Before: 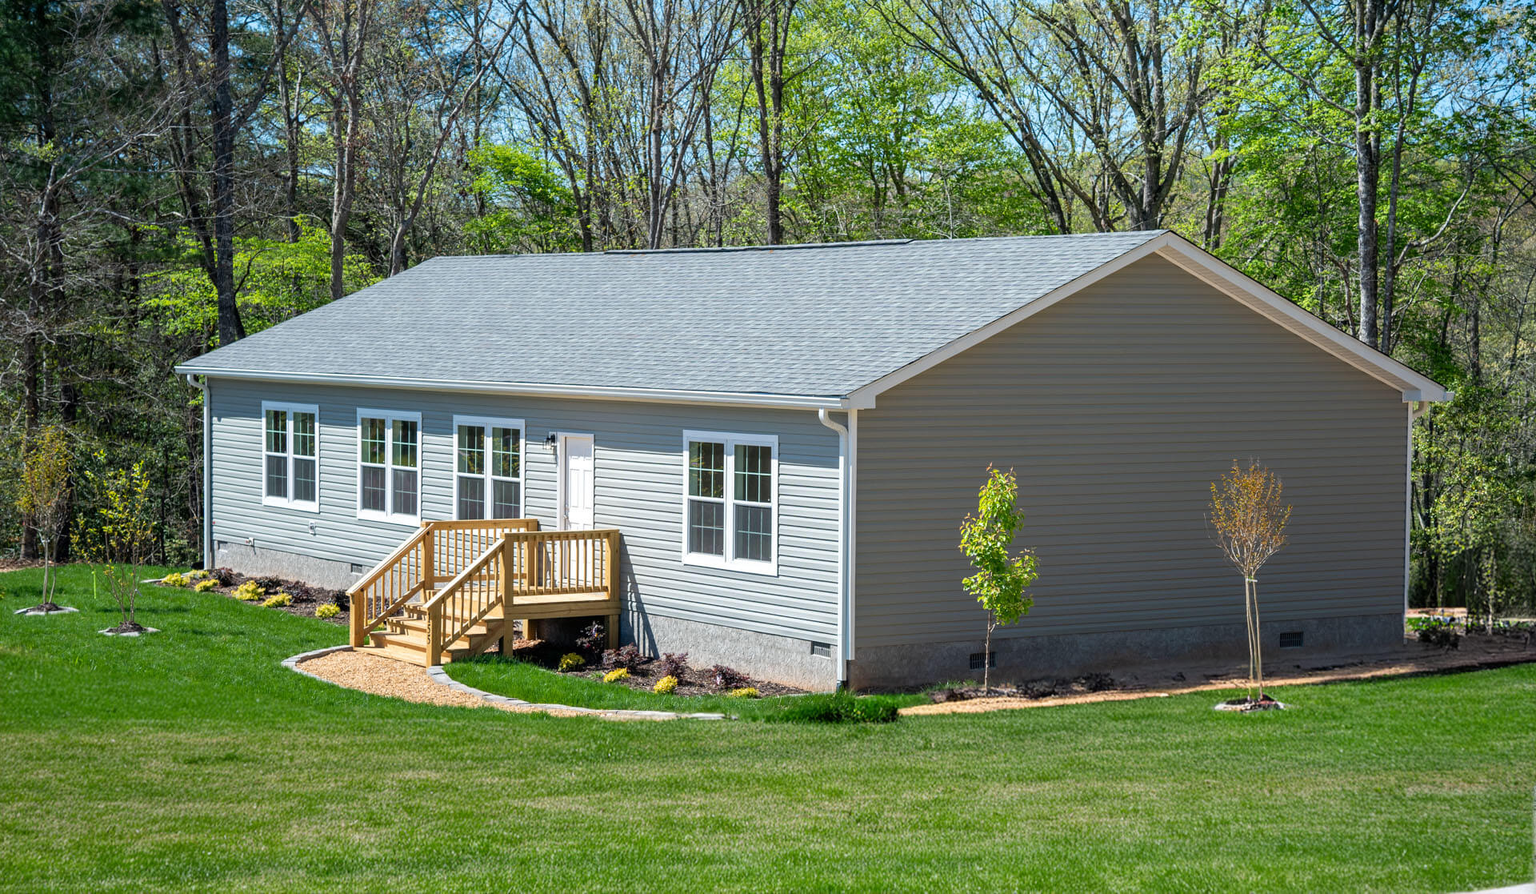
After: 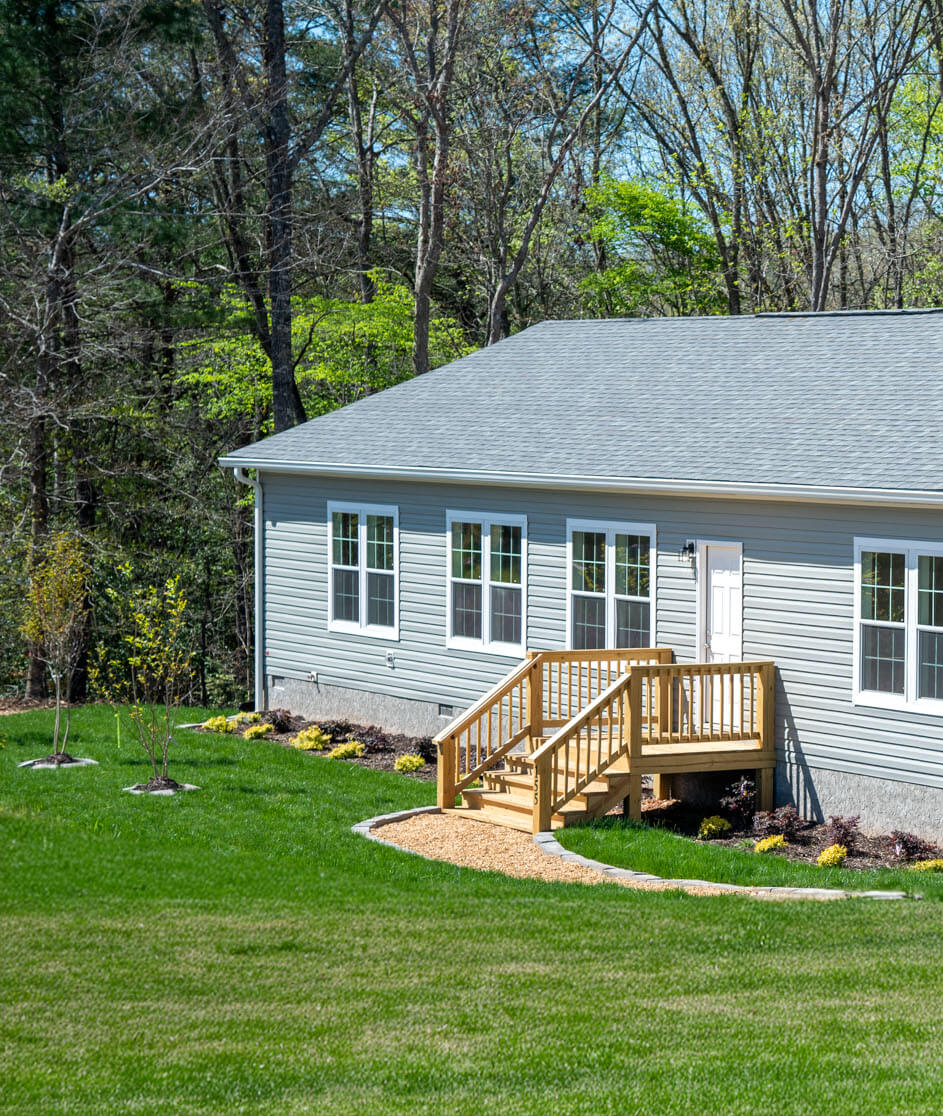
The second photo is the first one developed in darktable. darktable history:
crop and rotate: left 0%, top 0%, right 50.845%
local contrast: mode bilateral grid, contrast 10, coarseness 25, detail 110%, midtone range 0.2
